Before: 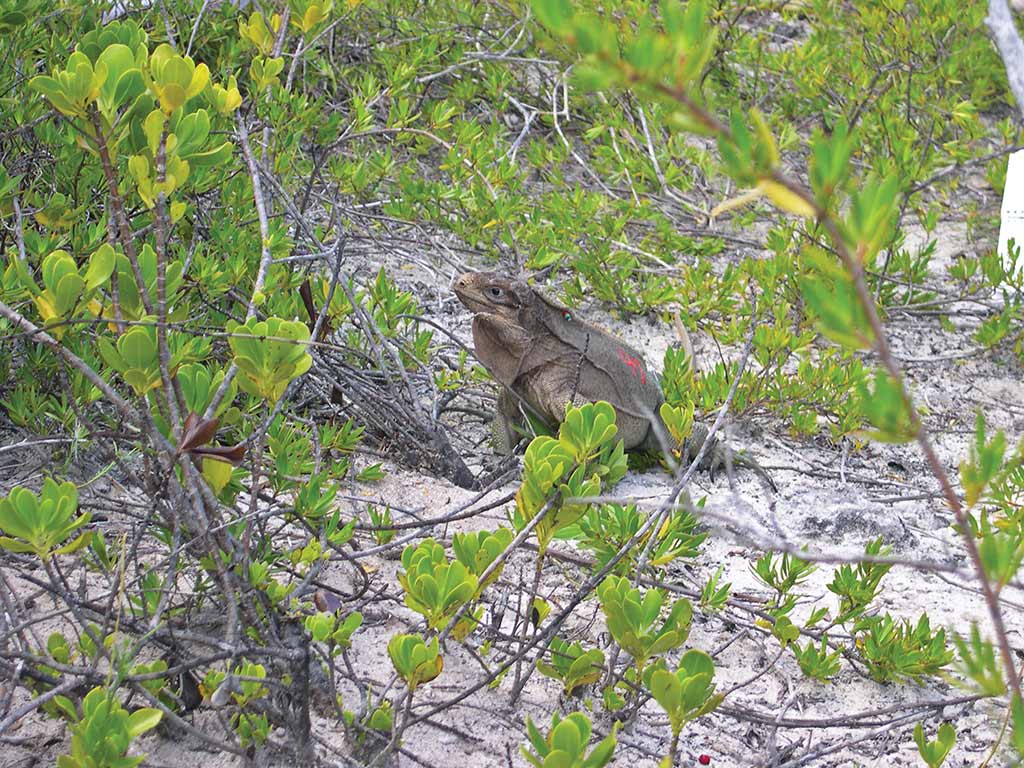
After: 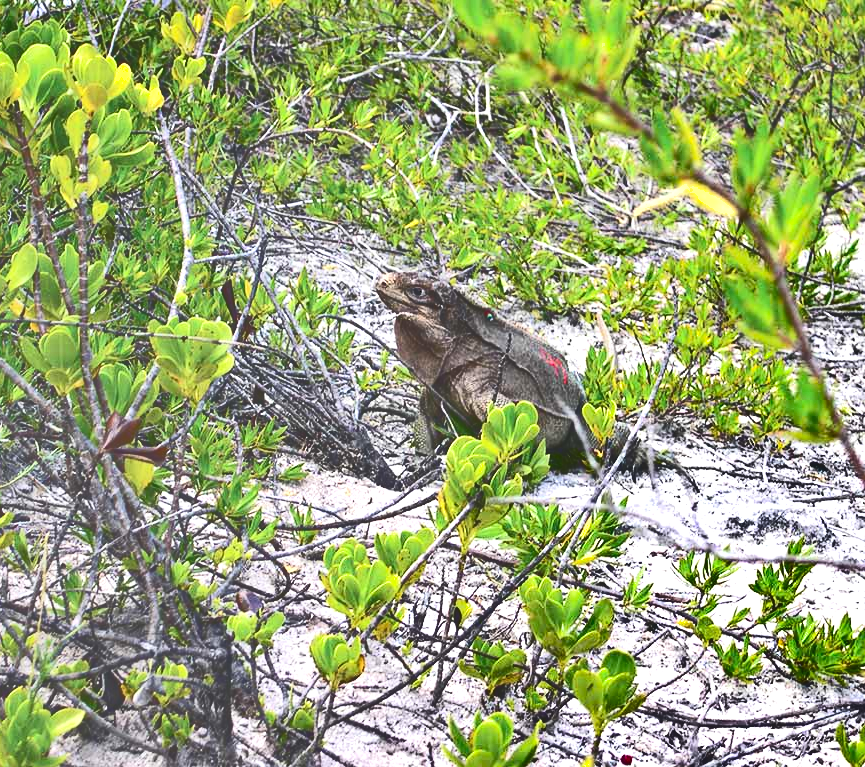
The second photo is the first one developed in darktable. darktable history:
shadows and highlights: radius 102.63, shadows 50.32, highlights -64.17, soften with gaussian
crop: left 7.631%, right 7.86%
tone equalizer: -8 EV -0.758 EV, -7 EV -0.689 EV, -6 EV -0.624 EV, -5 EV -0.375 EV, -3 EV 0.403 EV, -2 EV 0.6 EV, -1 EV 0.677 EV, +0 EV 0.755 EV
tone curve: curves: ch0 [(0, 0) (0.003, 0.319) (0.011, 0.319) (0.025, 0.323) (0.044, 0.323) (0.069, 0.327) (0.1, 0.33) (0.136, 0.338) (0.177, 0.348) (0.224, 0.361) (0.277, 0.374) (0.335, 0.398) (0.399, 0.444) (0.468, 0.516) (0.543, 0.595) (0.623, 0.694) (0.709, 0.793) (0.801, 0.883) (0.898, 0.942) (1, 1)], color space Lab, independent channels, preserve colors none
